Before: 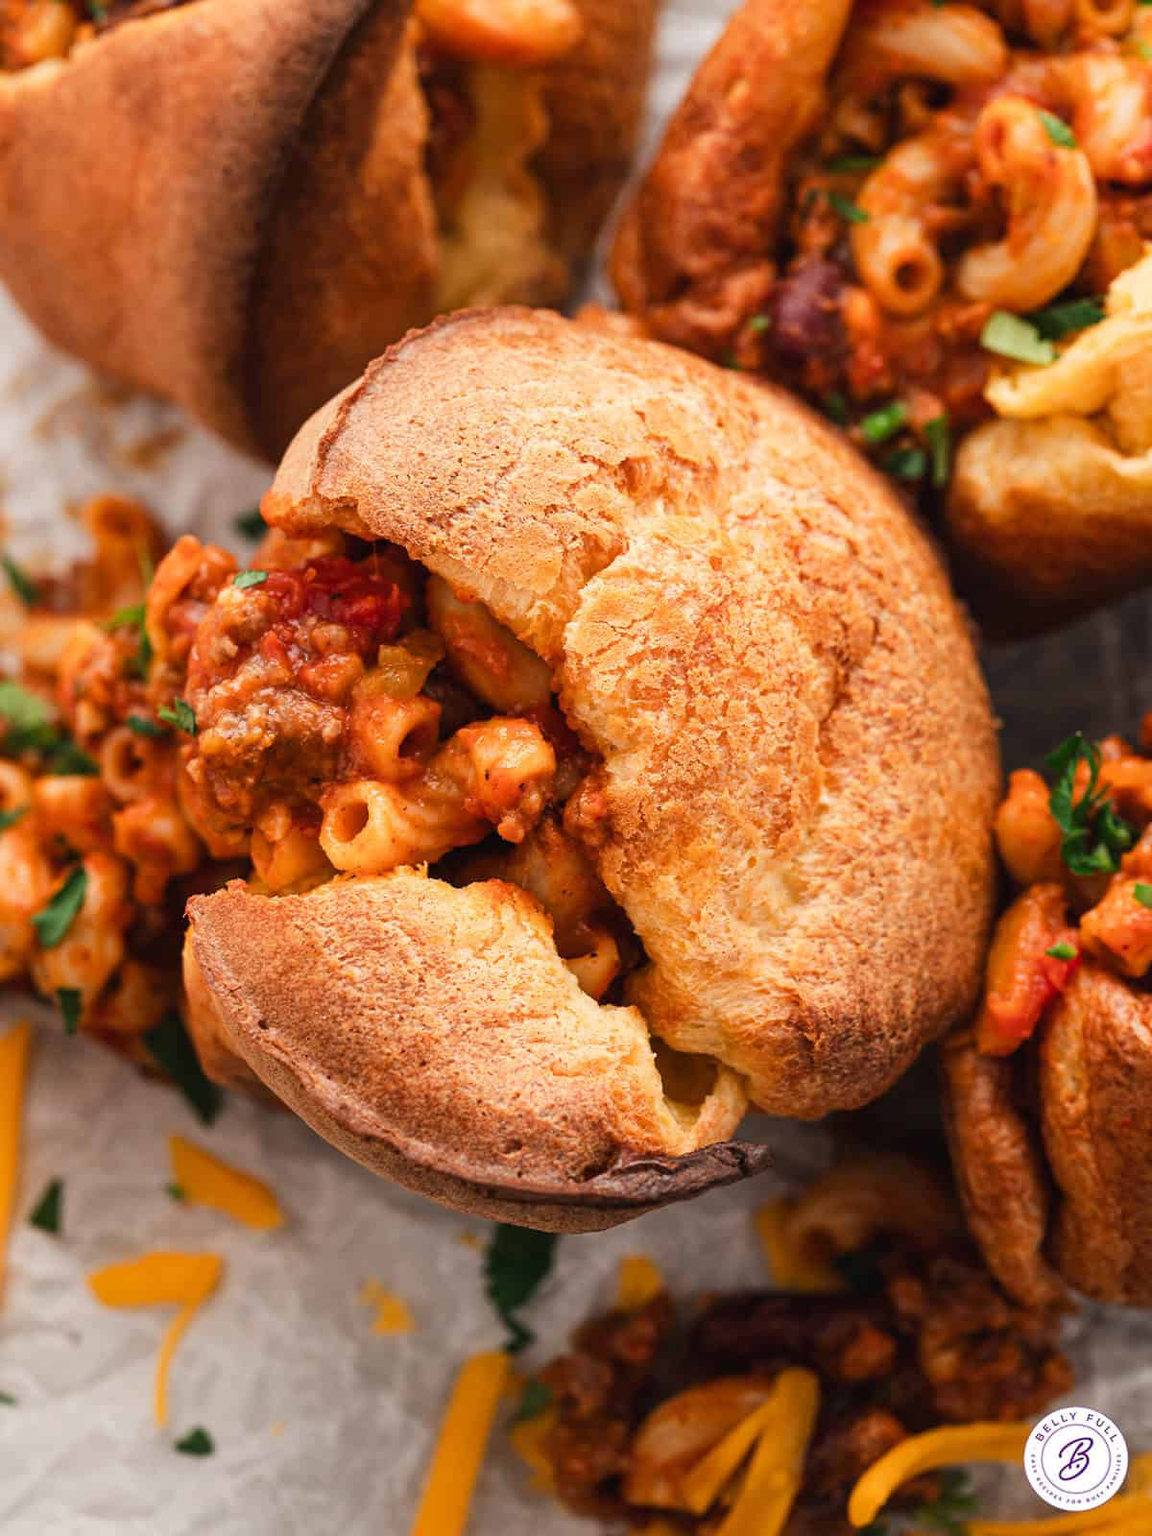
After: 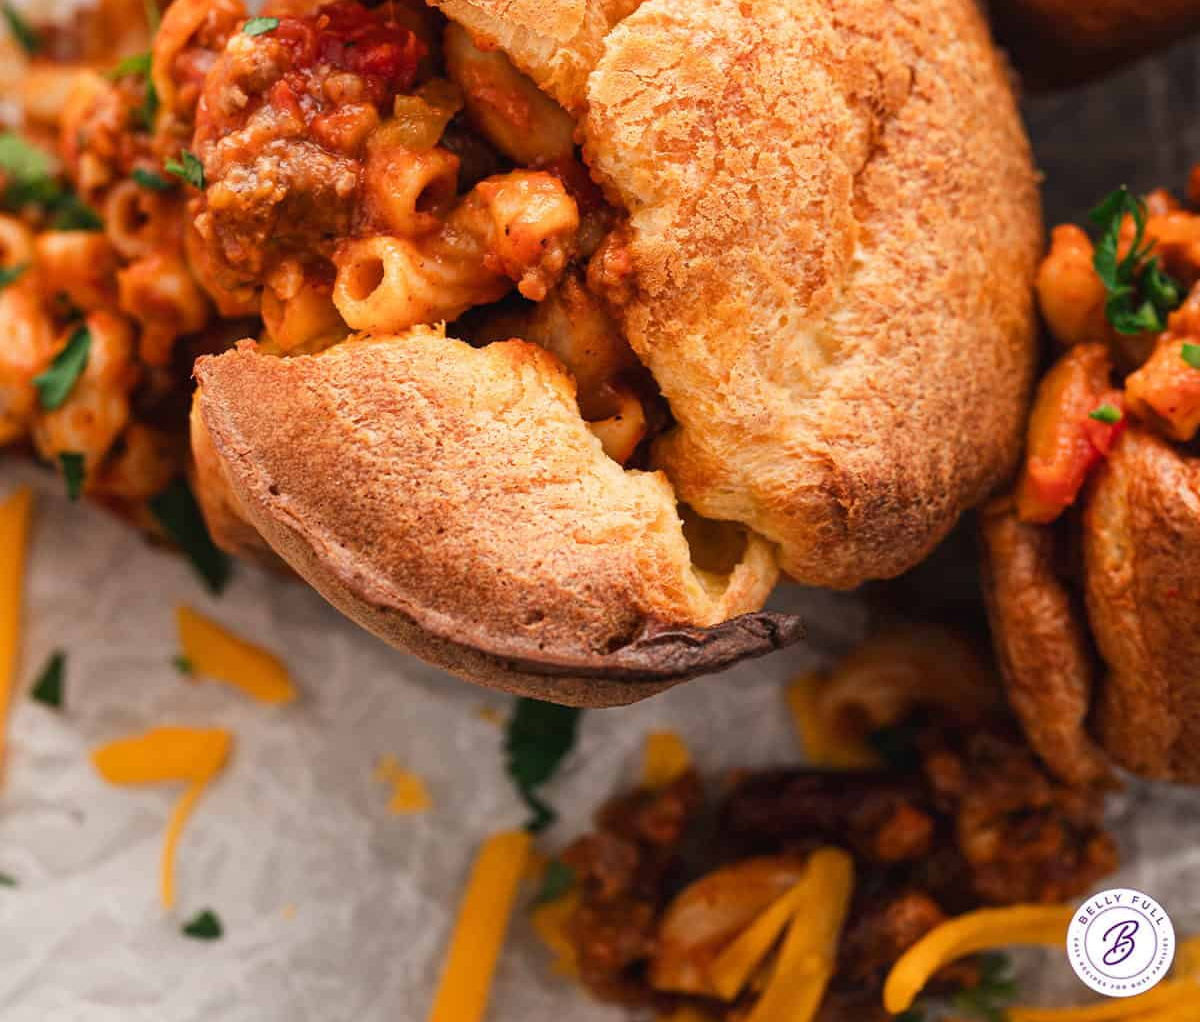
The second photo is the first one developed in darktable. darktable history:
crop and rotate: top 36.065%
